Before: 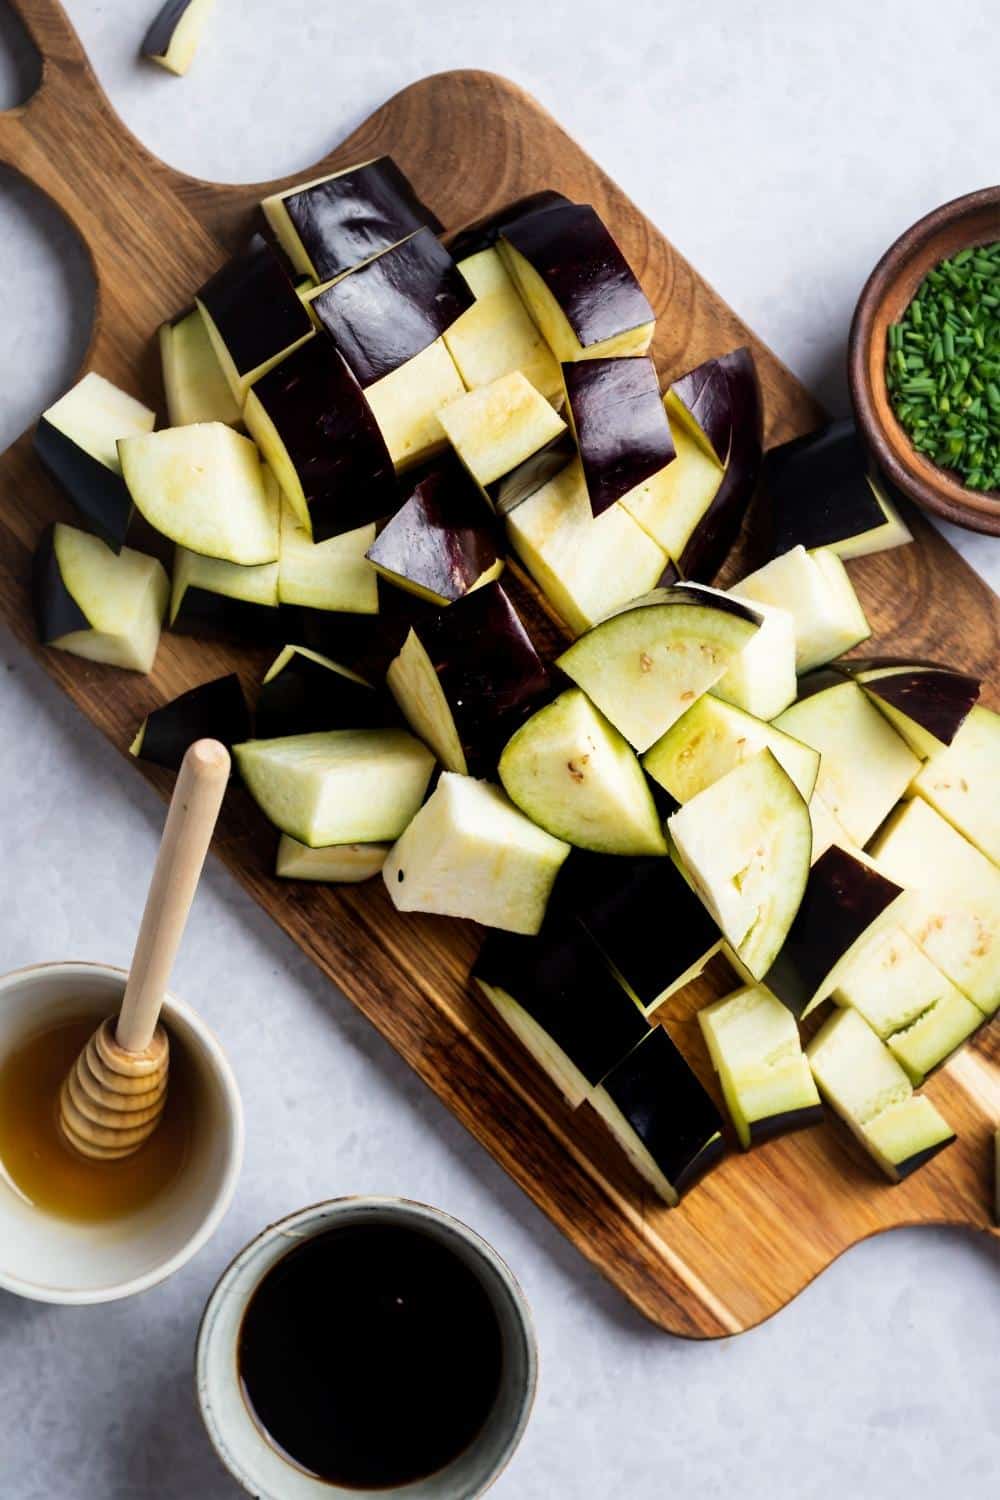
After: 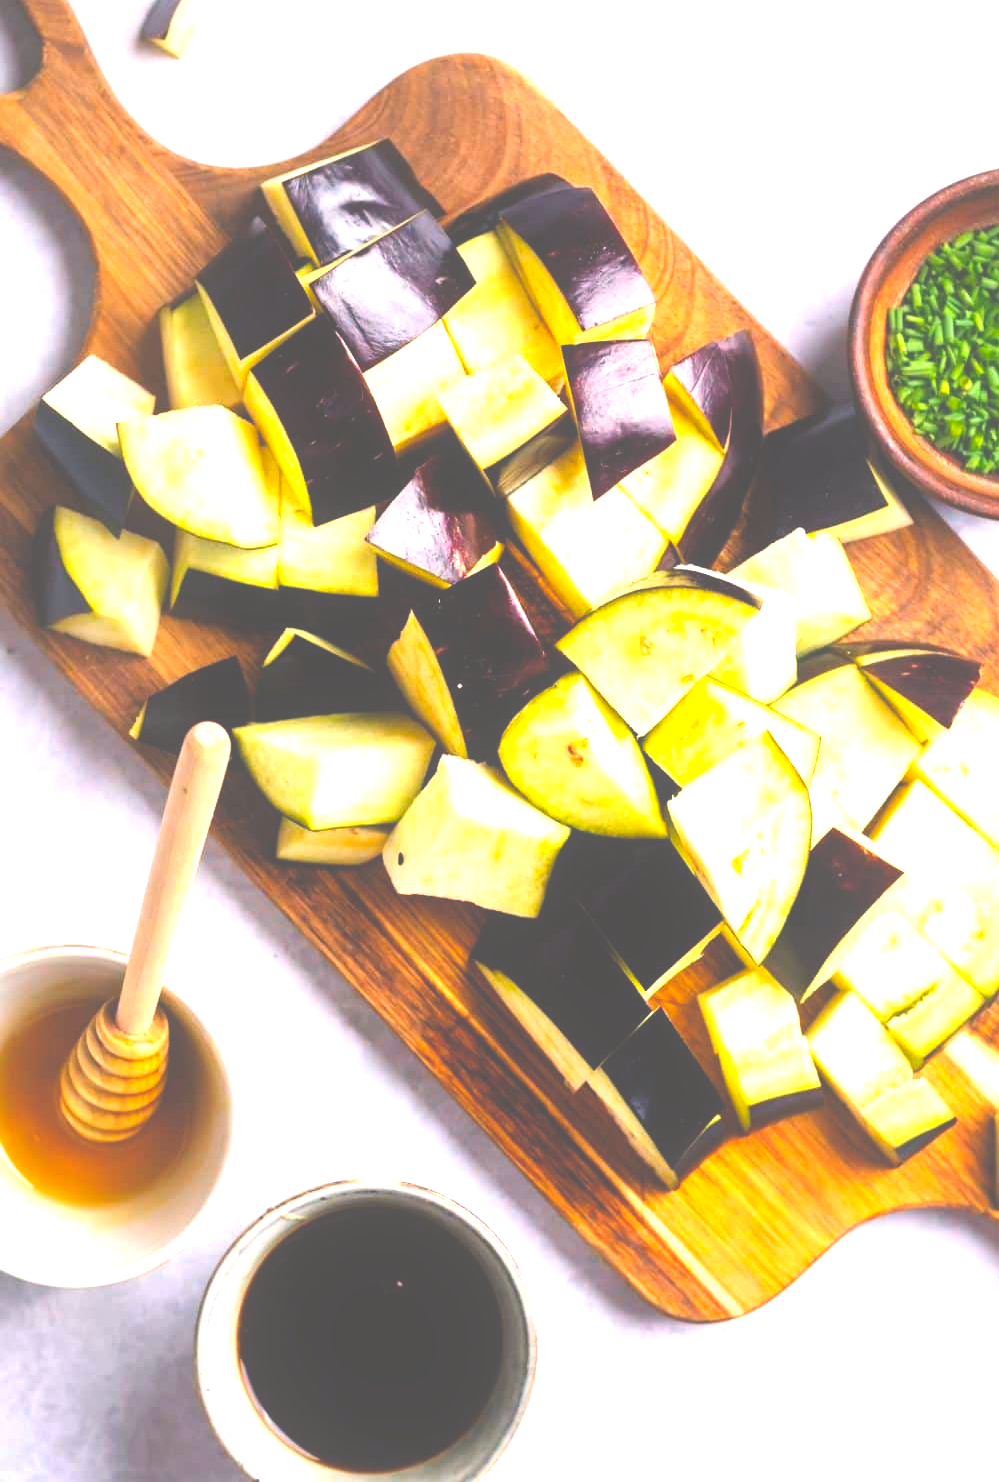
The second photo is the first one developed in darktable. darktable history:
exposure: black level correction -0.023, exposure 1.395 EV, compensate highlight preservation false
tone equalizer: -8 EV -0.76 EV, -7 EV -0.678 EV, -6 EV -0.574 EV, -5 EV -0.361 EV, -3 EV 0.404 EV, -2 EV 0.6 EV, -1 EV 0.675 EV, +0 EV 0.768 EV, mask exposure compensation -0.502 EV
color balance rgb: highlights gain › chroma 2.054%, highlights gain › hue 46.13°, perceptual saturation grading › global saturation 18.472%, global vibrance 24.399%, contrast -25.218%
crop: top 1.2%, right 0.077%
